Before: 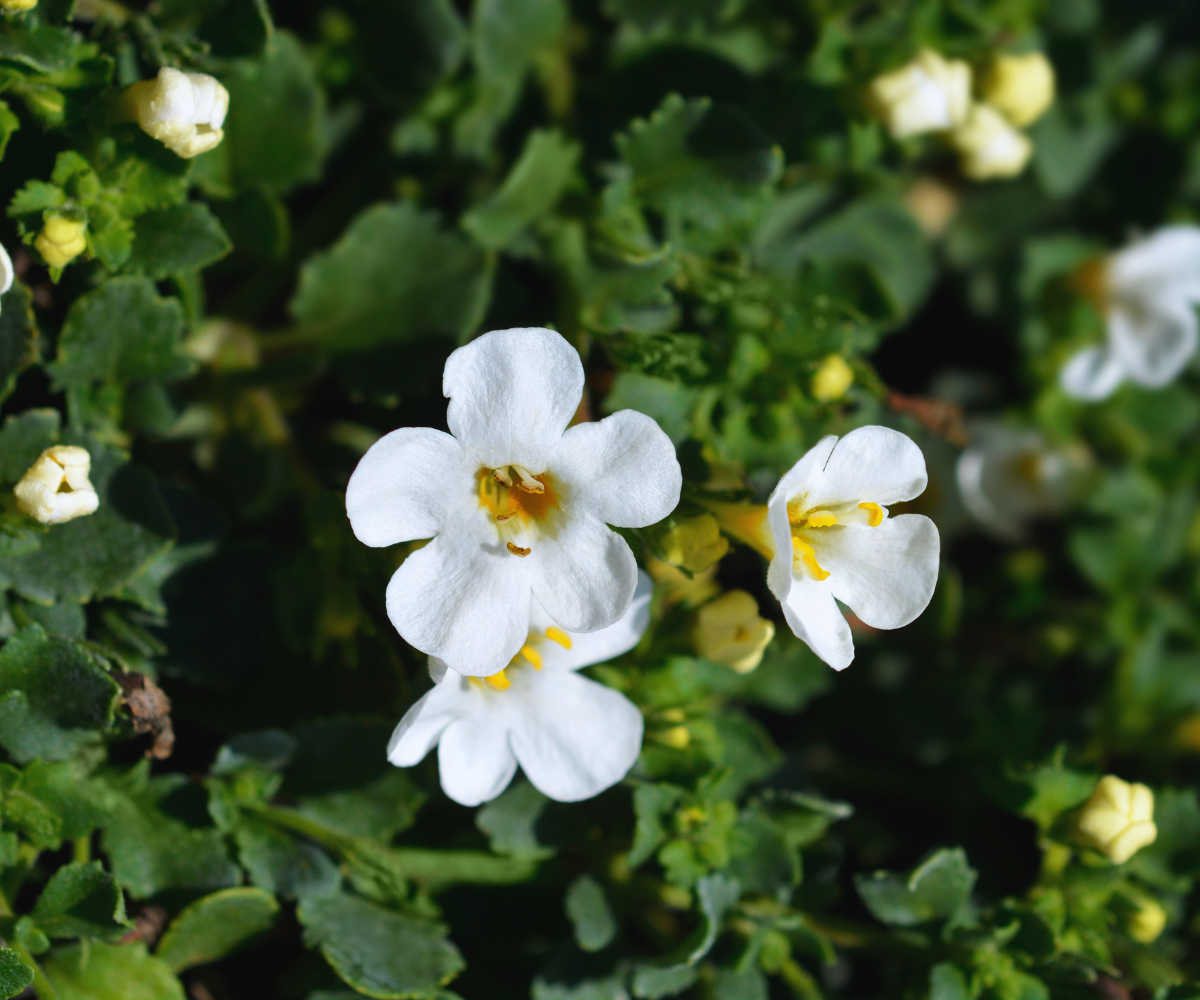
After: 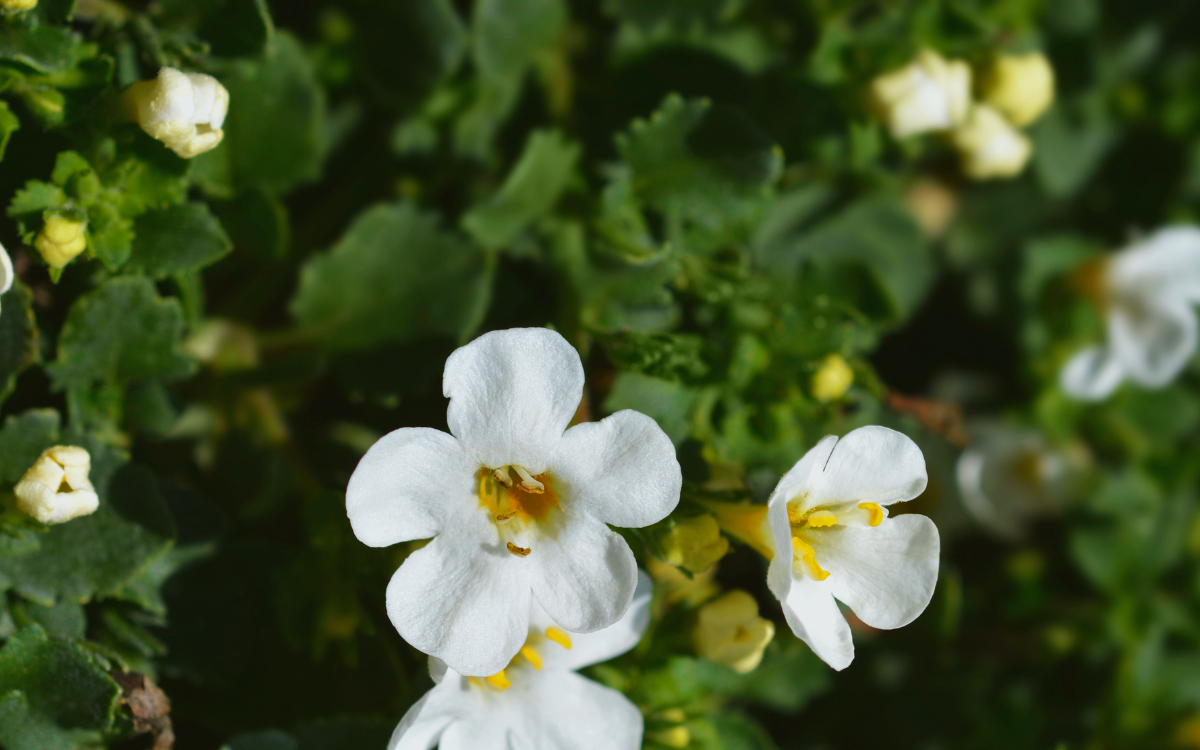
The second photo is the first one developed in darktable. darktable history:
color balance: mode lift, gamma, gain (sRGB), lift [1.04, 1, 1, 0.97], gamma [1.01, 1, 1, 0.97], gain [0.96, 1, 1, 0.97]
crop: bottom 24.988%
contrast brightness saturation: contrast 0.03, brightness -0.04
